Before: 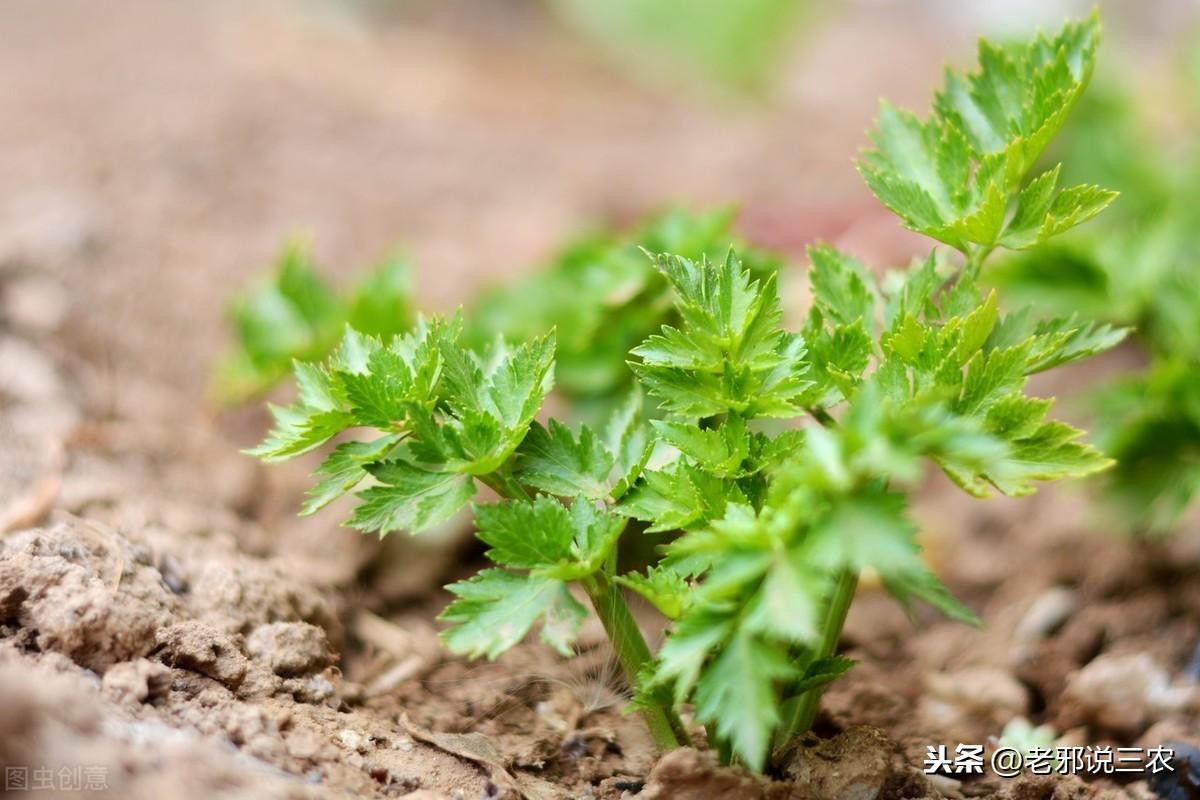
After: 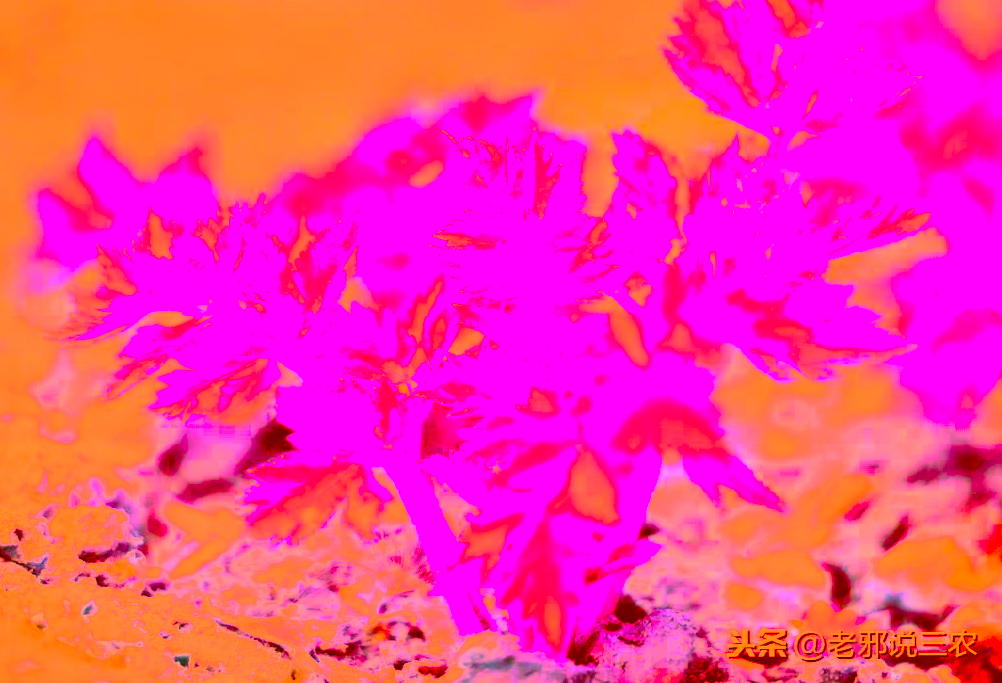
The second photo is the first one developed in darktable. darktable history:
crop: left 16.462%, top 14.538%
color correction: highlights a* -39.41, highlights b* -39.31, shadows a* -39.84, shadows b* -39.79, saturation -2.95
exposure: black level correction 0, exposure 1.1 EV, compensate exposure bias true, compensate highlight preservation false
tone curve: curves: ch0 [(0, 0) (0.093, 0.104) (0.226, 0.291) (0.327, 0.431) (0.471, 0.648) (0.759, 0.926) (1, 1)], preserve colors none
